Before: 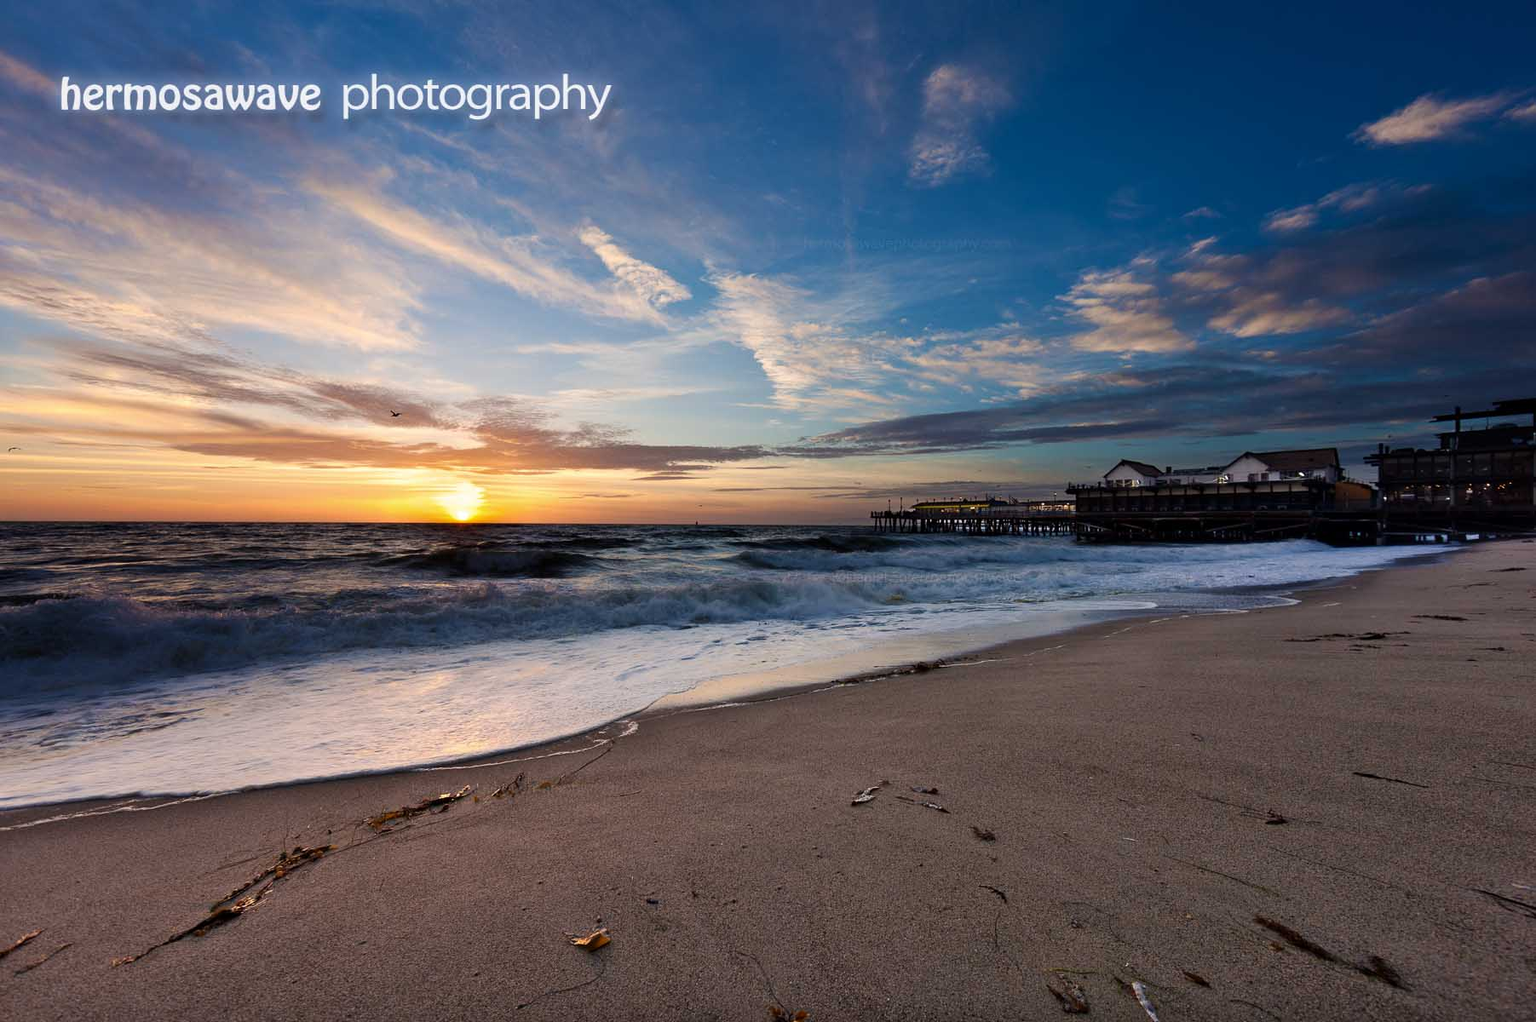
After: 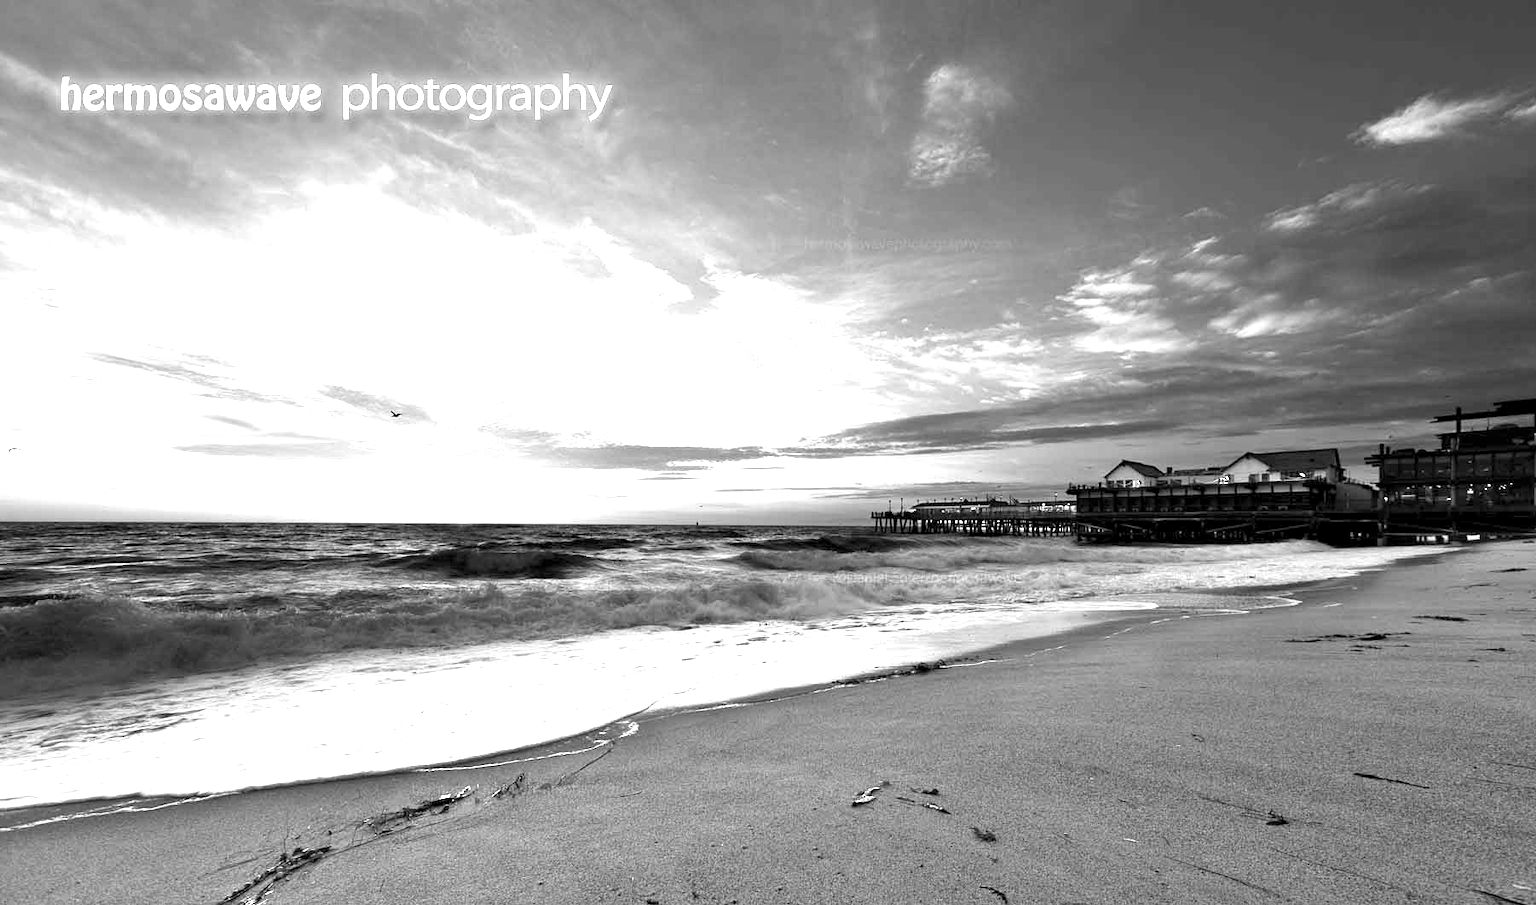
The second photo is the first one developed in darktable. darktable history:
color correction: highlights a* 4.02, highlights b* 4.98, shadows a* -7.55, shadows b* 4.98
crop and rotate: top 0%, bottom 11.49%
exposure: black level correction 0.001, exposure 1.735 EV, compensate highlight preservation false
monochrome: on, module defaults
